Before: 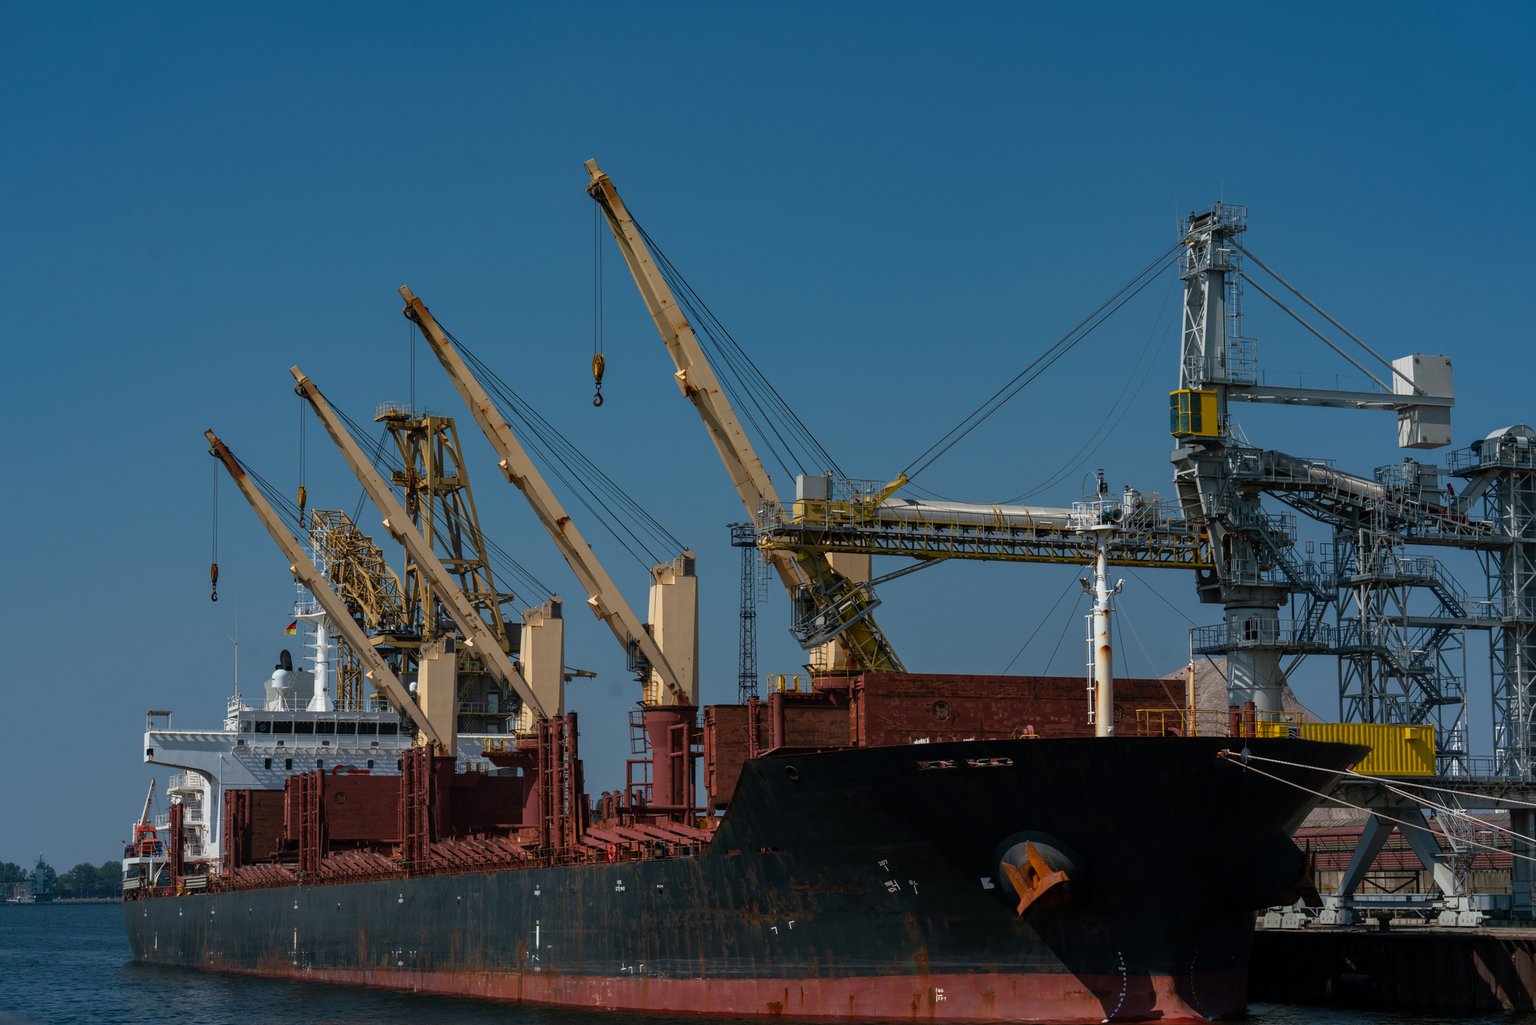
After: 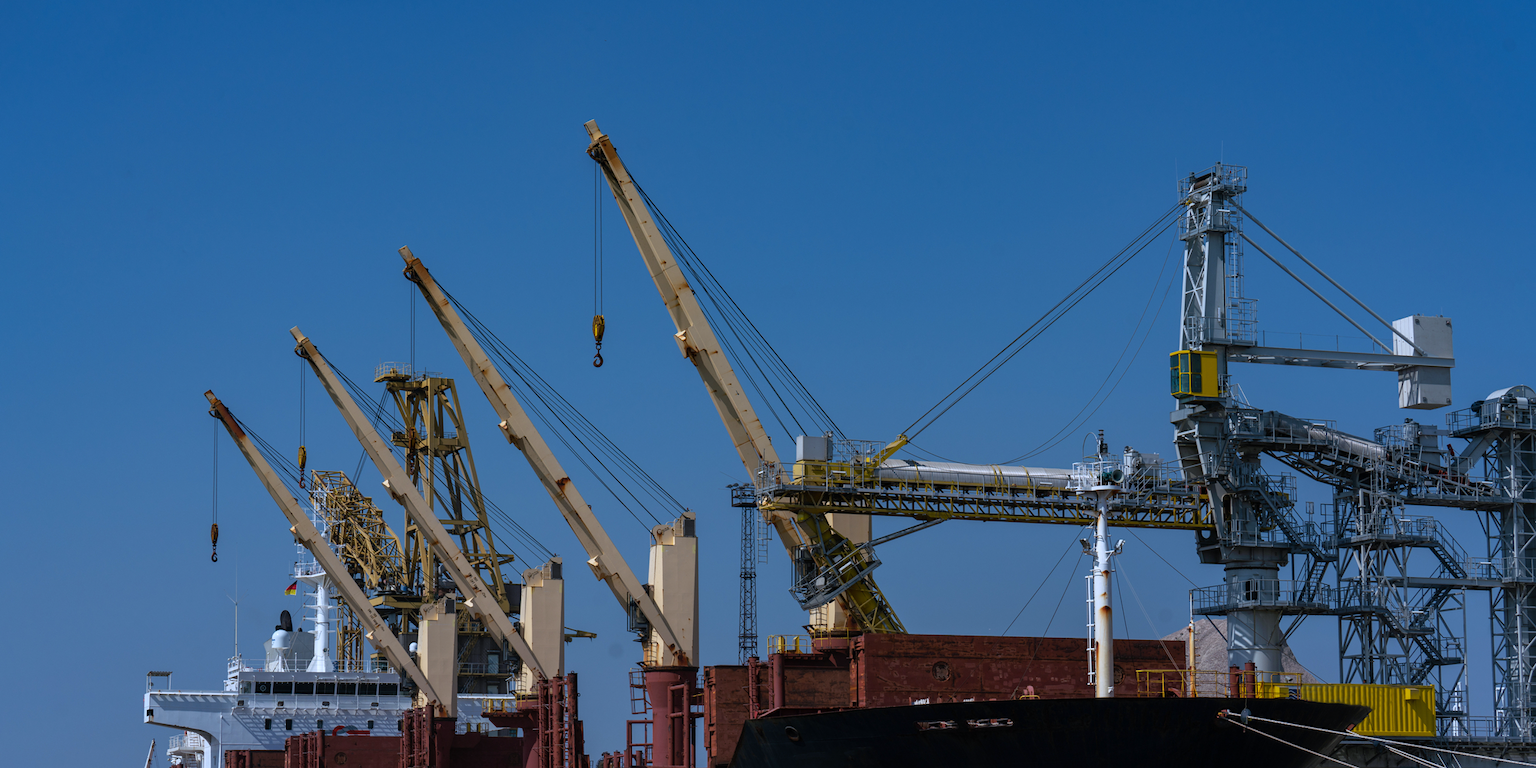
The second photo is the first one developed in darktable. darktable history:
white balance: red 0.948, green 1.02, blue 1.176
crop: top 3.857%, bottom 21.132%
